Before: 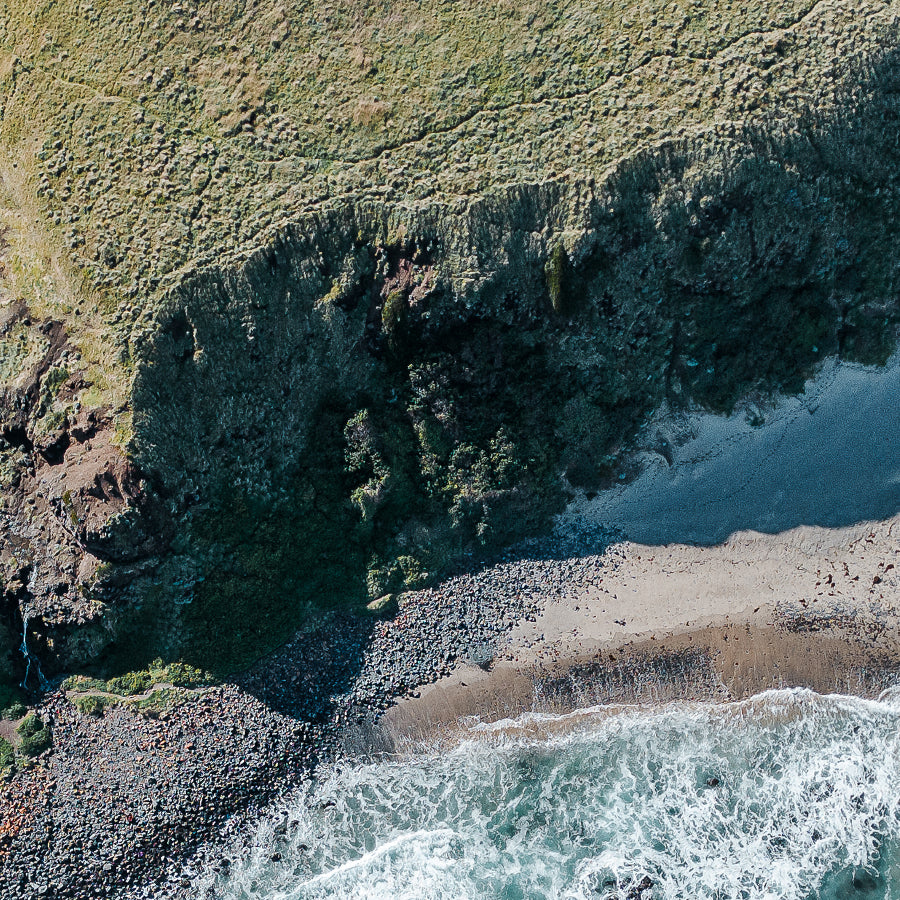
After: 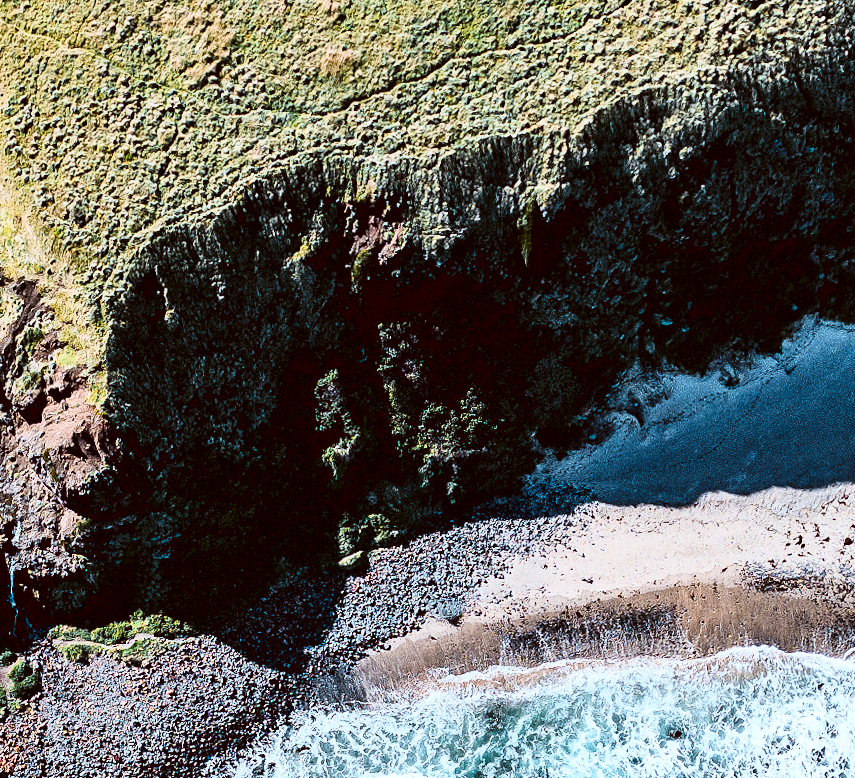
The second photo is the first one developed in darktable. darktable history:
crop and rotate: top 5.609%, bottom 5.609%
tone curve: curves: ch0 [(0.016, 0.011) (0.084, 0.026) (0.469, 0.508) (0.721, 0.862) (1, 1)], color space Lab, linked channels, preserve colors none
contrast brightness saturation: contrast 0.18, saturation 0.3
local contrast: highlights 100%, shadows 100%, detail 120%, midtone range 0.2
rotate and perspective: rotation 0.074°, lens shift (vertical) 0.096, lens shift (horizontal) -0.041, crop left 0.043, crop right 0.952, crop top 0.024, crop bottom 0.979
color balance: lift [1, 1.015, 1.004, 0.985], gamma [1, 0.958, 0.971, 1.042], gain [1, 0.956, 0.977, 1.044]
